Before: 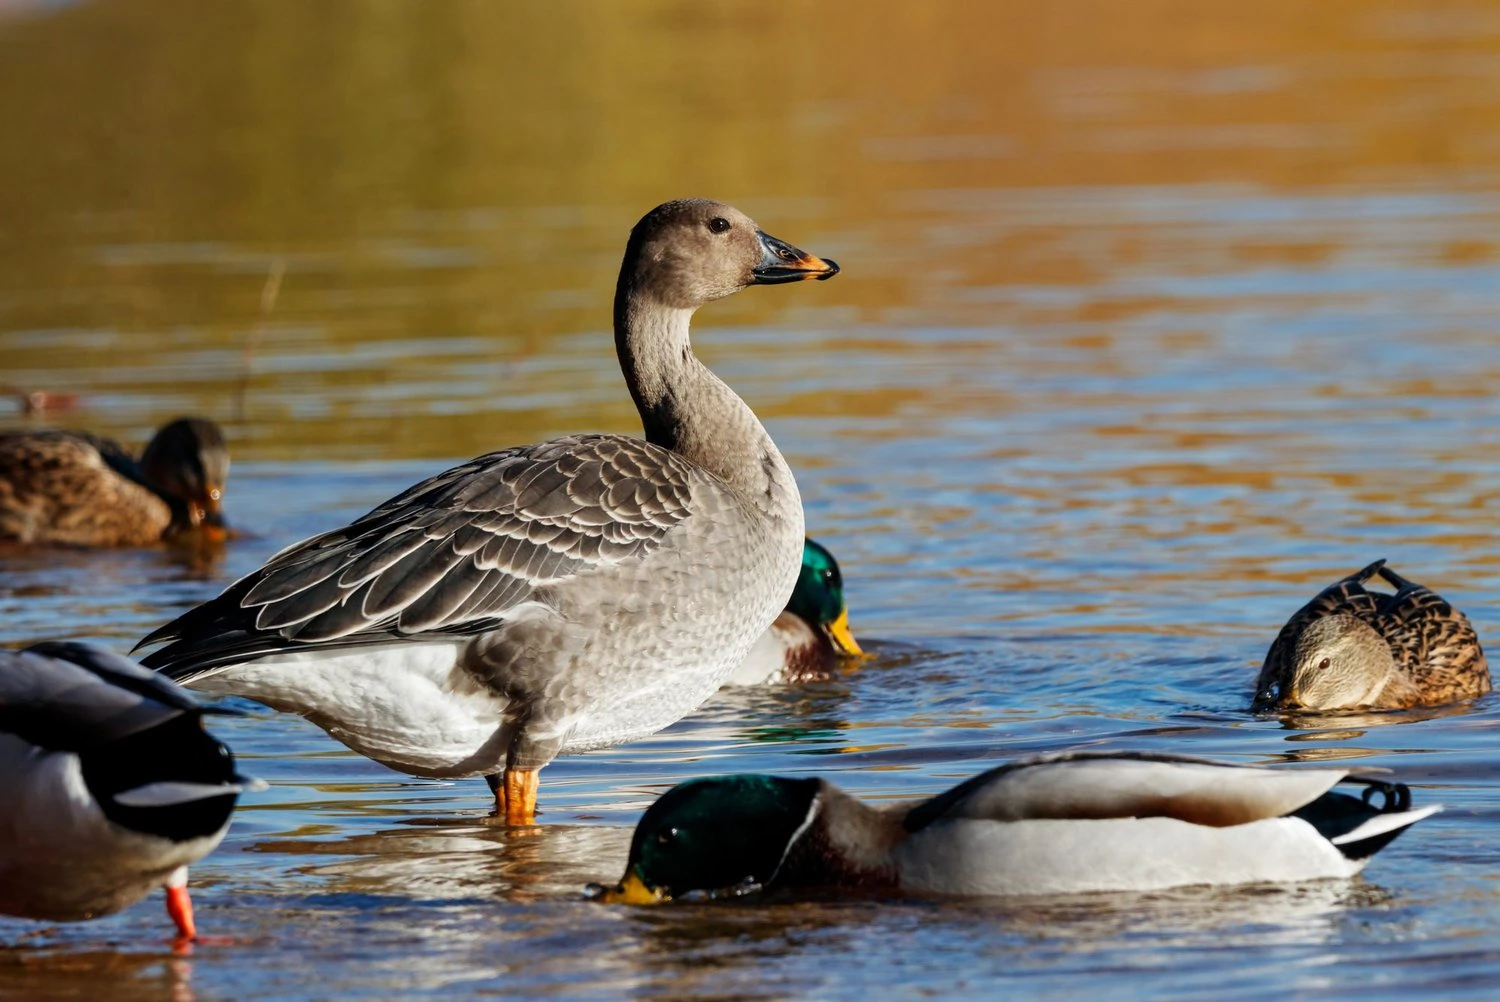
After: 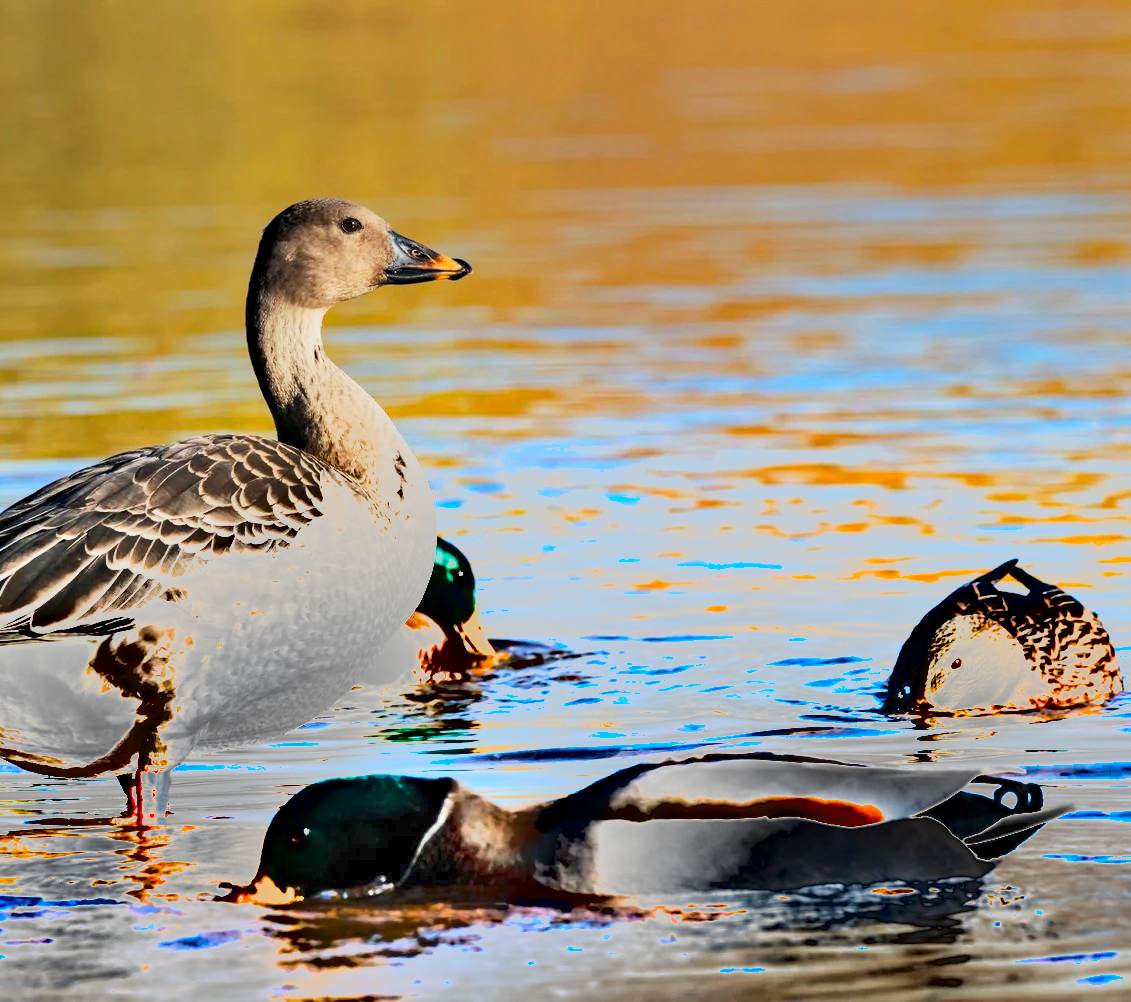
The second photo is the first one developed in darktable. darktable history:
contrast brightness saturation: saturation -0.05
exposure: exposure 0.485 EV, compensate highlight preservation false
tone equalizer: -8 EV -0.417 EV, -7 EV -0.389 EV, -6 EV -0.333 EV, -5 EV -0.222 EV, -3 EV 0.222 EV, -2 EV 0.333 EV, -1 EV 0.389 EV, +0 EV 0.417 EV, edges refinement/feathering 500, mask exposure compensation -1.57 EV, preserve details no
shadows and highlights: soften with gaussian
crop and rotate: left 24.6%
global tonemap: drago (0.7, 100)
haze removal: compatibility mode true, adaptive false
graduated density: density -3.9 EV
